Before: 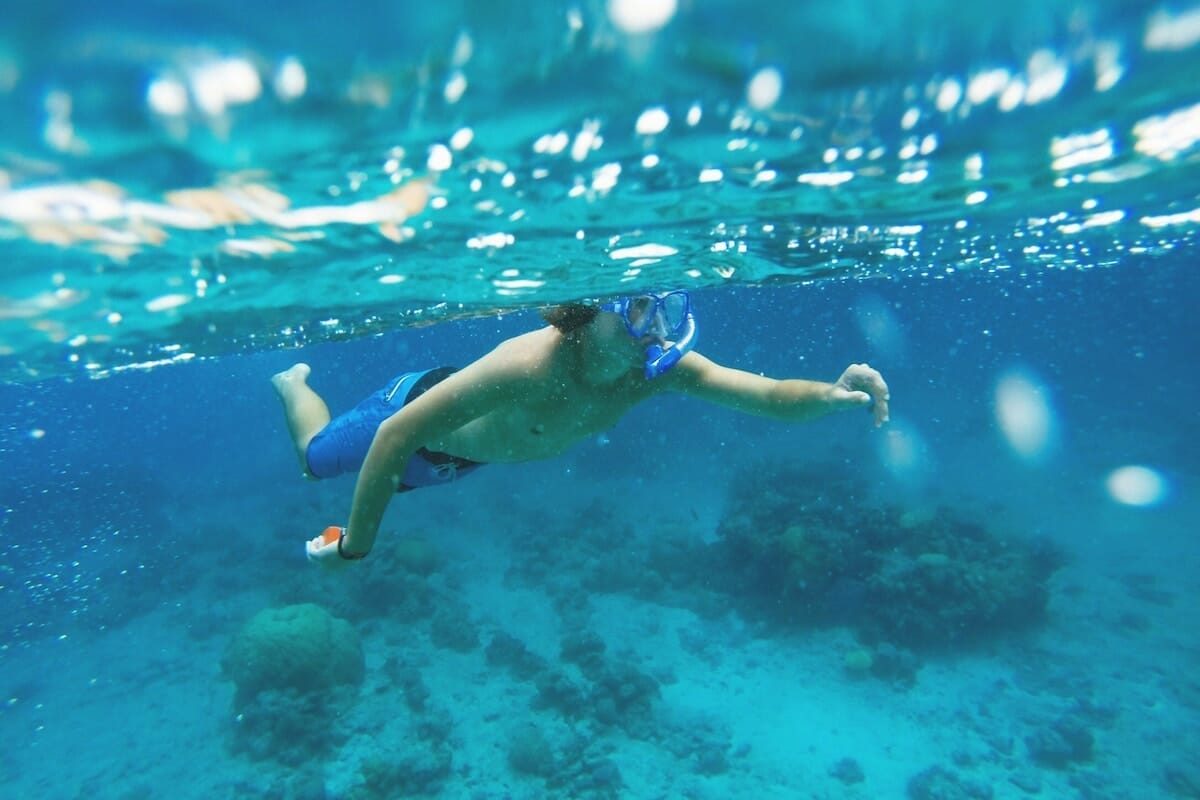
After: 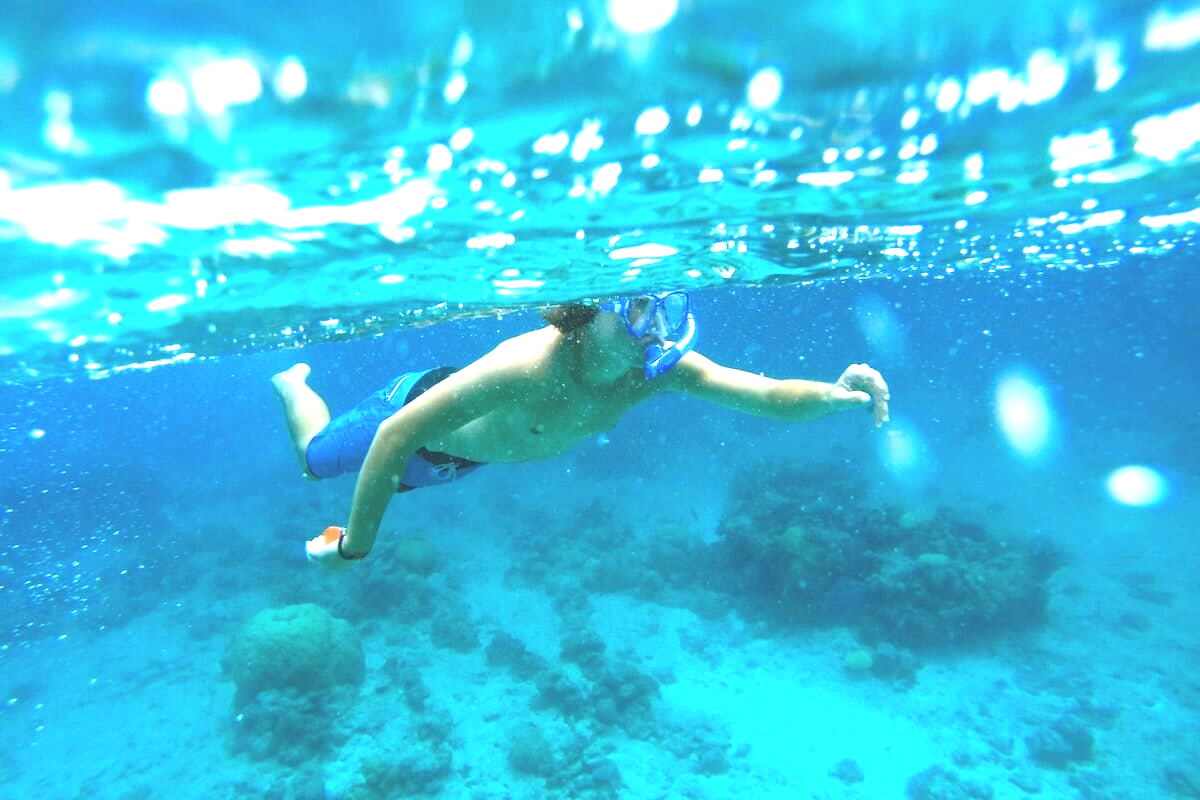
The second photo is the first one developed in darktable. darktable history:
exposure: black level correction 0, exposure 1.105 EV, compensate exposure bias true, compensate highlight preservation false
